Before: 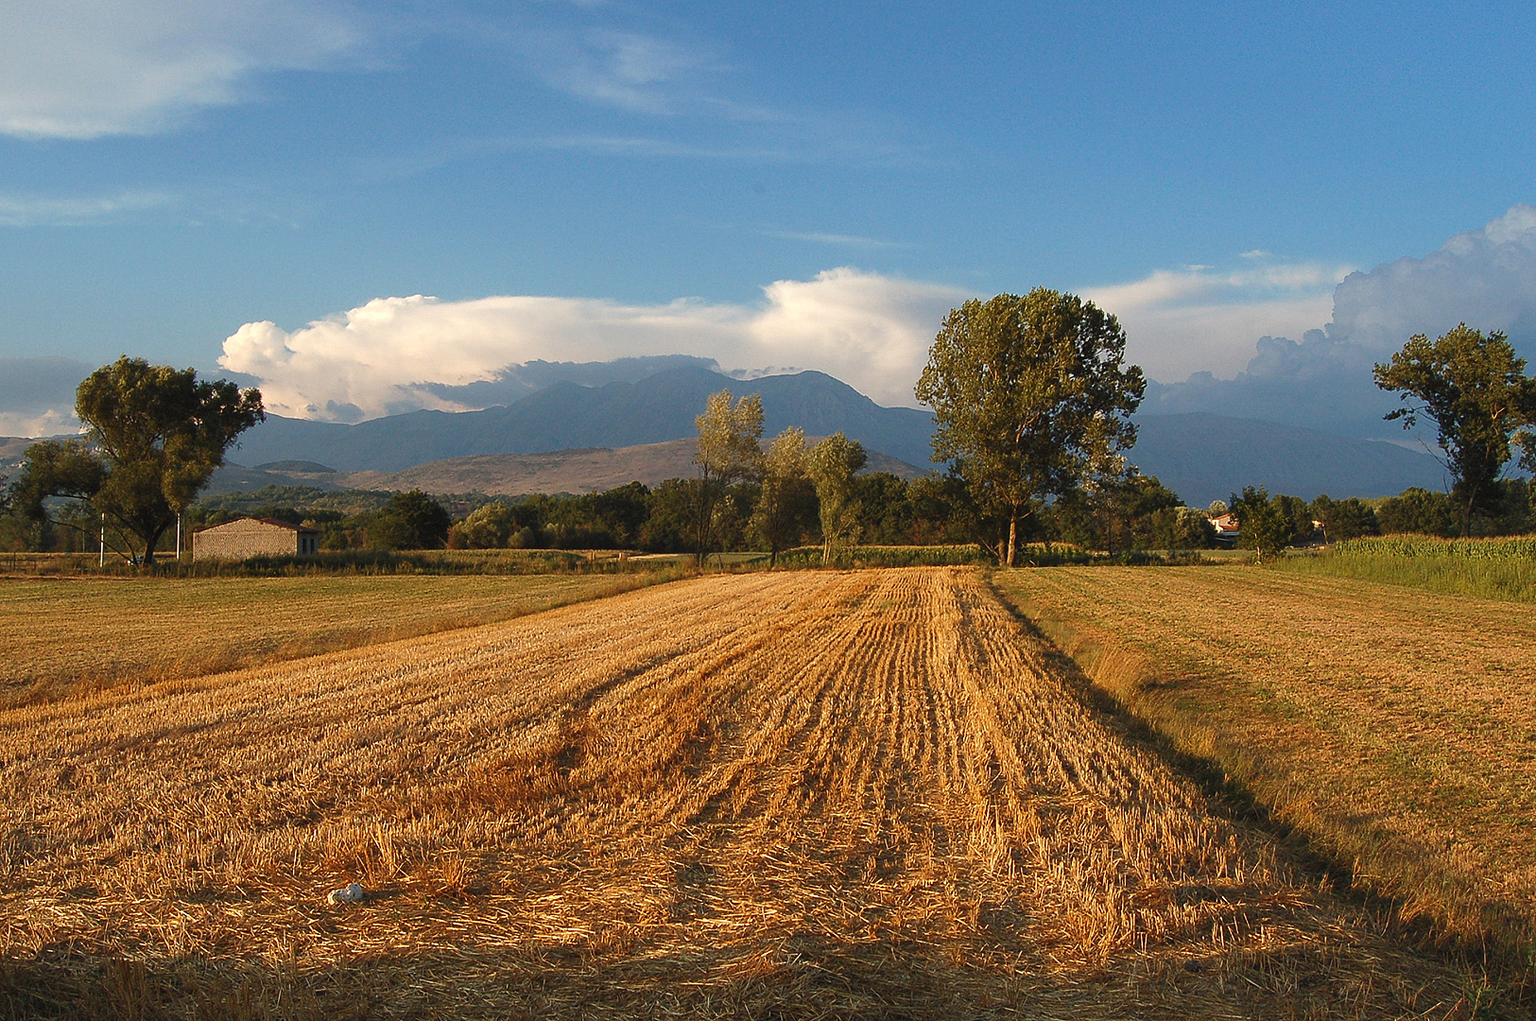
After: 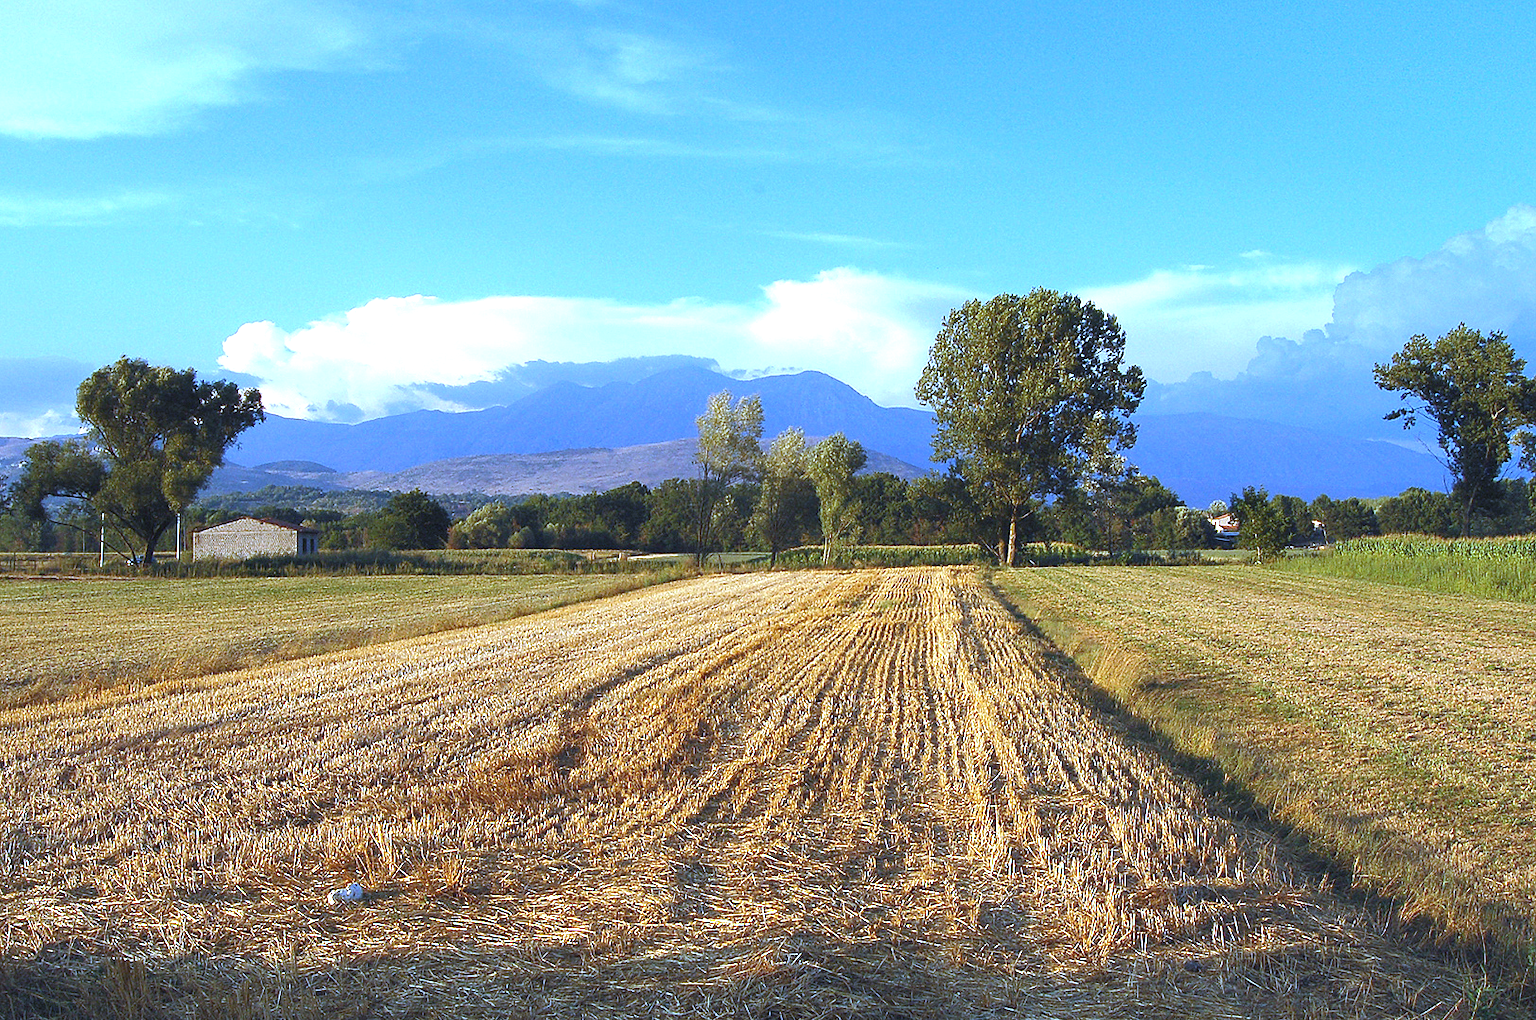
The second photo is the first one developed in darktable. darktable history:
exposure: exposure 1.137 EV, compensate highlight preservation false
white balance: red 0.766, blue 1.537
